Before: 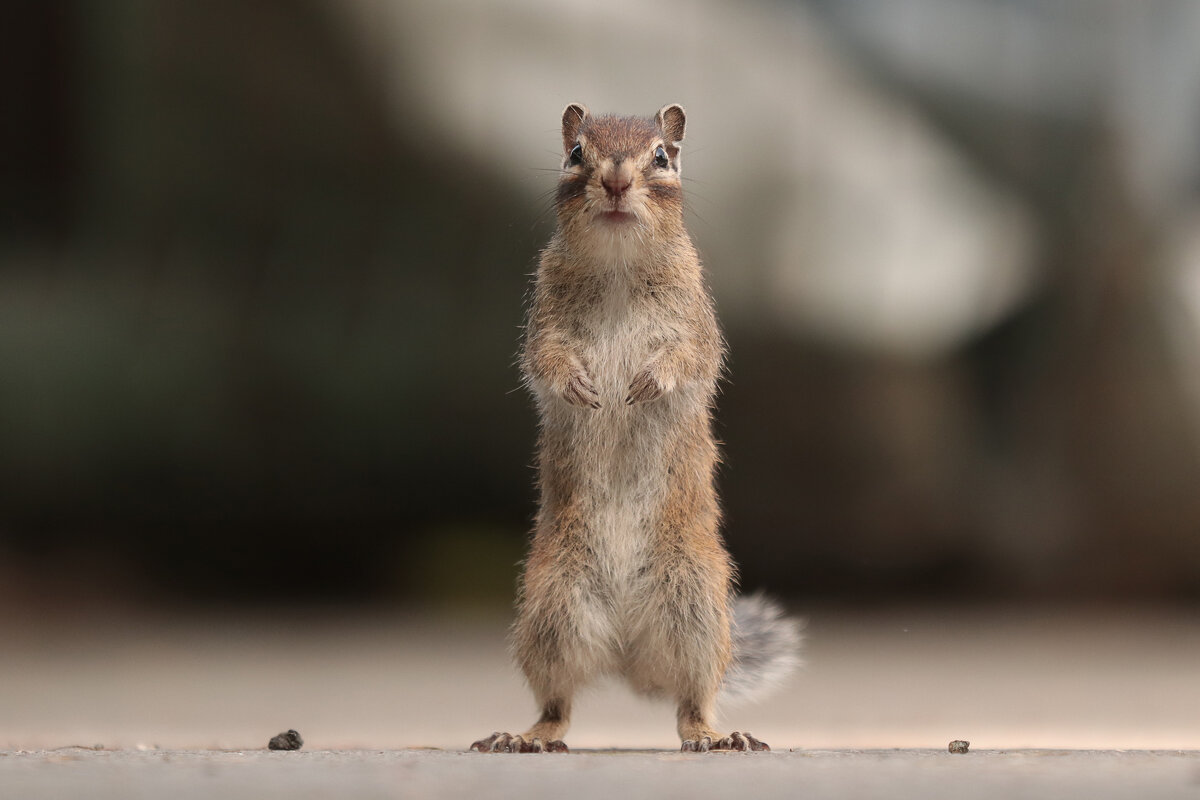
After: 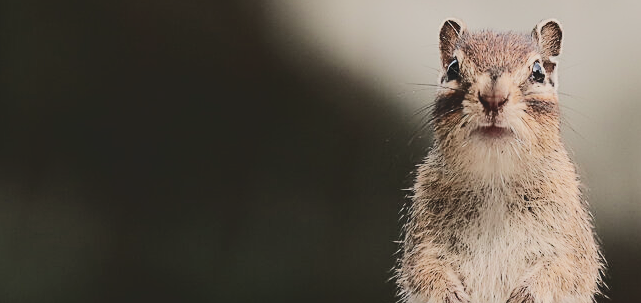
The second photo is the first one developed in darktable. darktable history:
tone curve: curves: ch0 [(0, 0) (0.003, 0.145) (0.011, 0.148) (0.025, 0.15) (0.044, 0.159) (0.069, 0.16) (0.1, 0.164) (0.136, 0.182) (0.177, 0.213) (0.224, 0.247) (0.277, 0.298) (0.335, 0.37) (0.399, 0.456) (0.468, 0.552) (0.543, 0.641) (0.623, 0.713) (0.709, 0.768) (0.801, 0.825) (0.898, 0.868) (1, 1)], color space Lab, independent channels, preserve colors none
filmic rgb: black relative exposure -6.95 EV, white relative exposure 5.59 EV, hardness 2.85
tone equalizer: mask exposure compensation -0.51 EV
crop: left 10.327%, top 10.65%, right 36.212%, bottom 51.454%
sharpen: on, module defaults
levels: gray 50.81%, levels [0.031, 0.5, 0.969]
exposure: exposure 0.202 EV, compensate exposure bias true, compensate highlight preservation false
